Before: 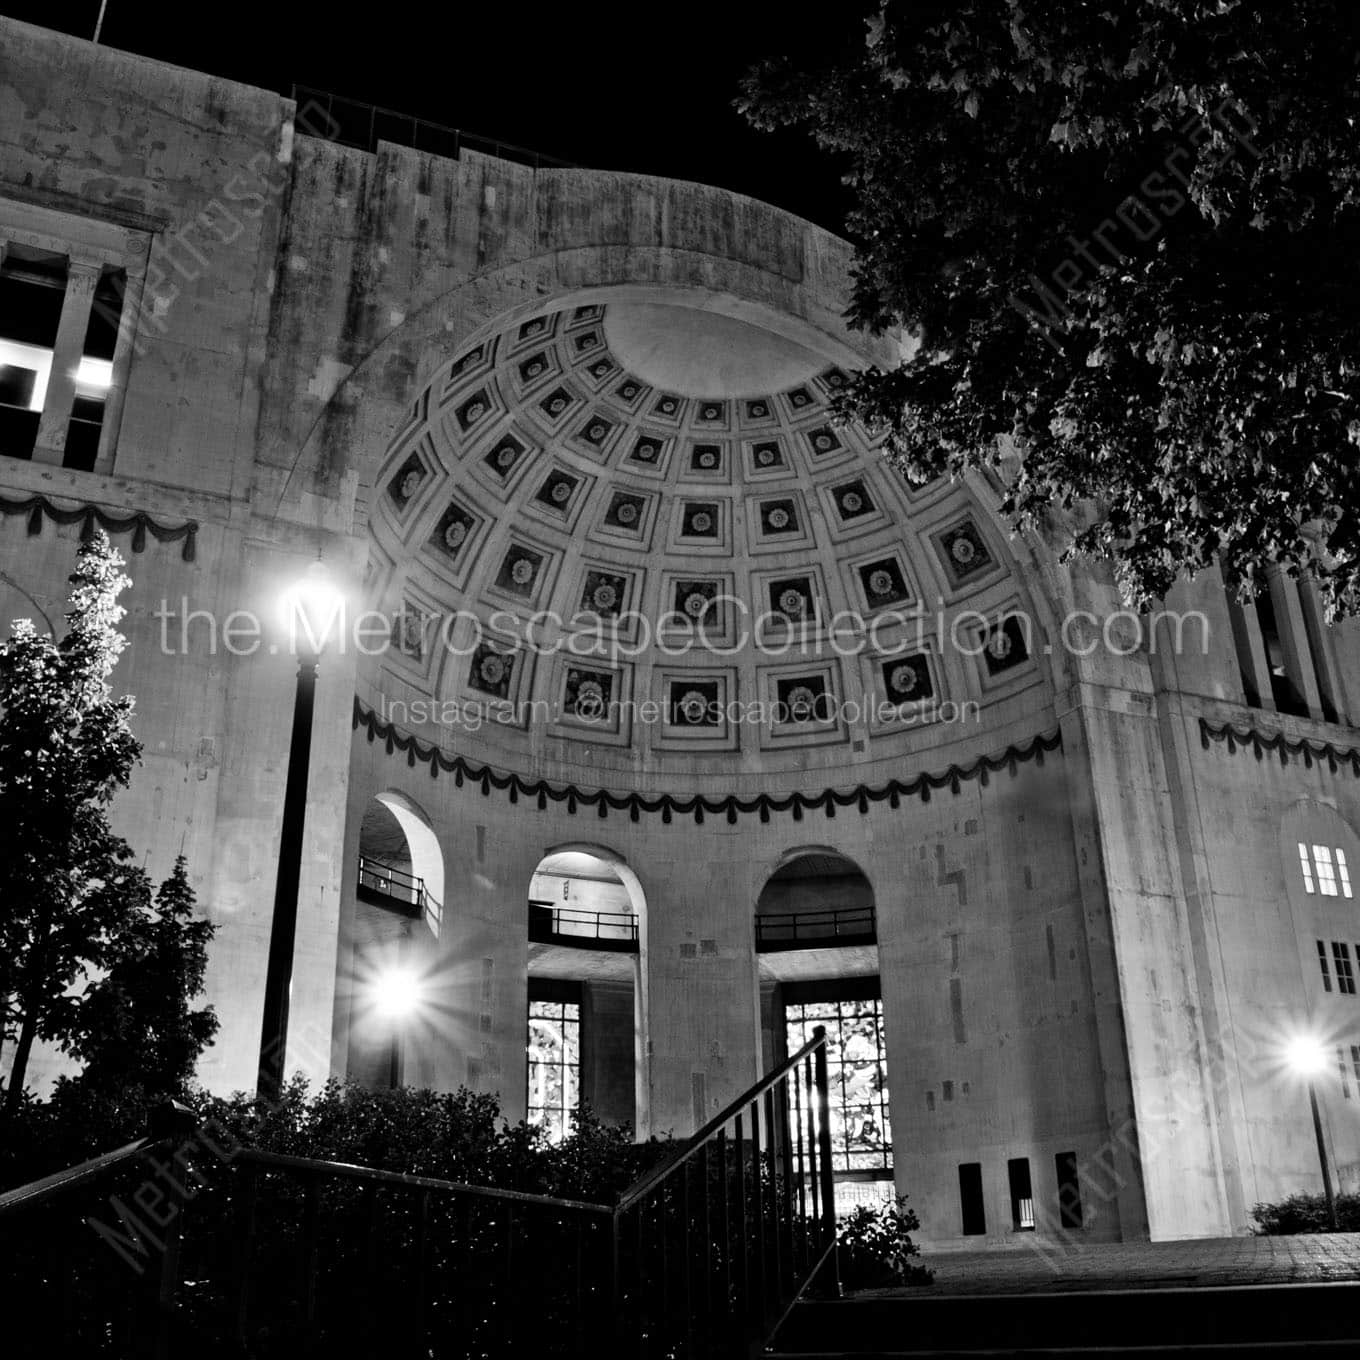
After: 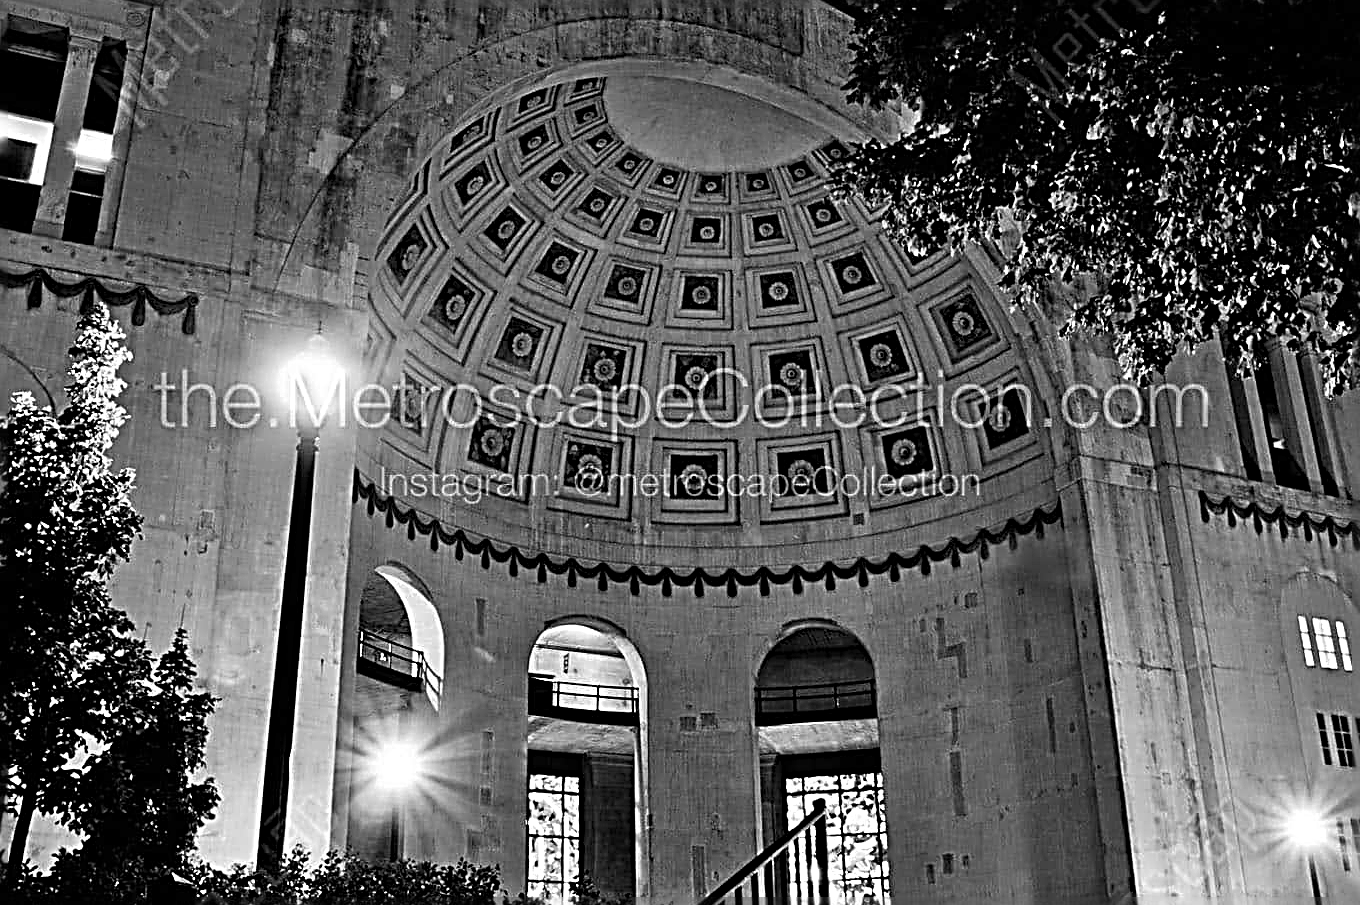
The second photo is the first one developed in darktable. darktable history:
crop: top 16.727%, bottom 16.727%
sharpen: radius 3.158, amount 1.731
